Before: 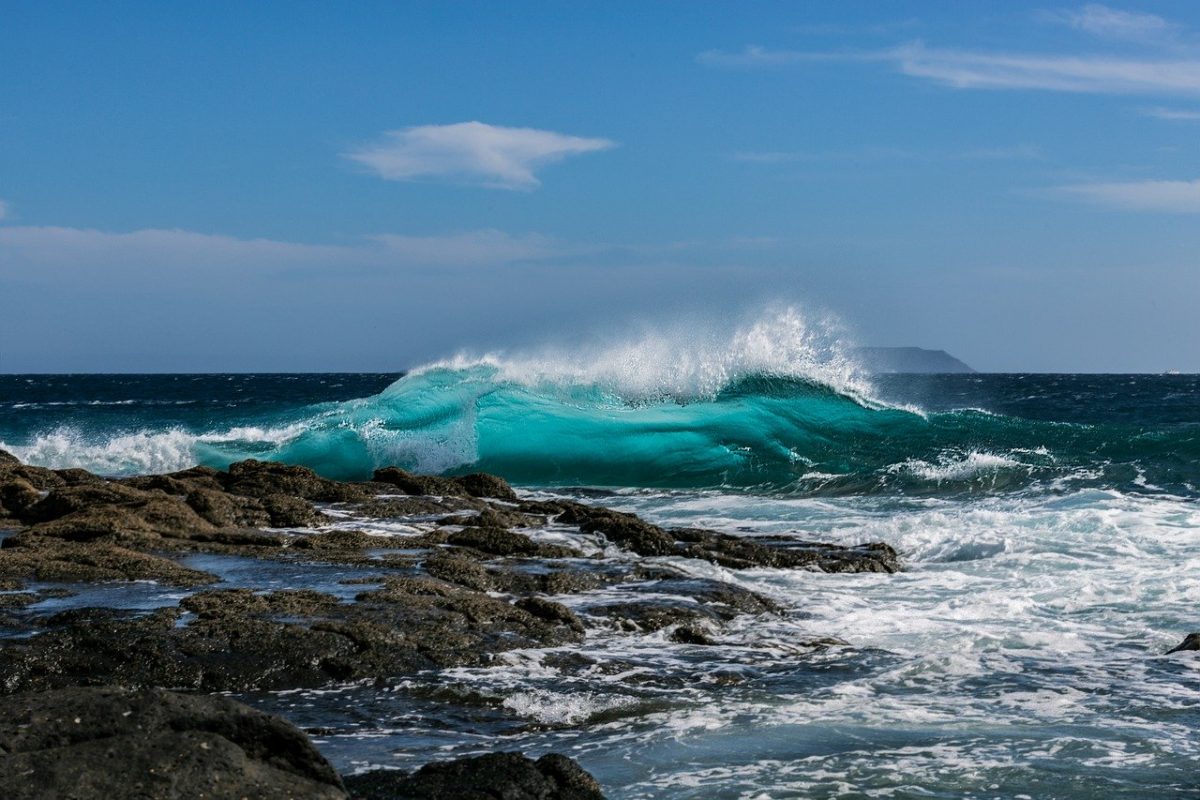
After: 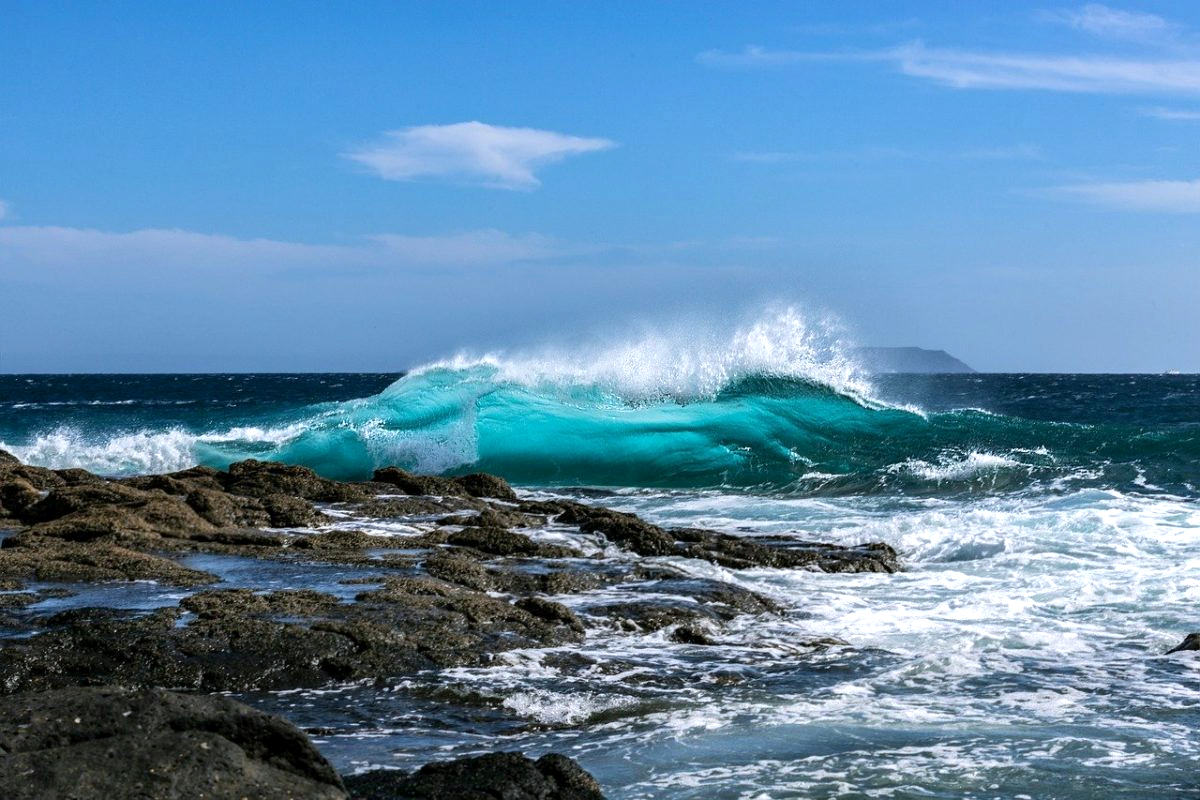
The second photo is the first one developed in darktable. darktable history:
tone equalizer: on, module defaults
exposure: black level correction 0.001, exposure 0.5 EV, compensate exposure bias true, compensate highlight preservation false
white balance: red 0.974, blue 1.044
